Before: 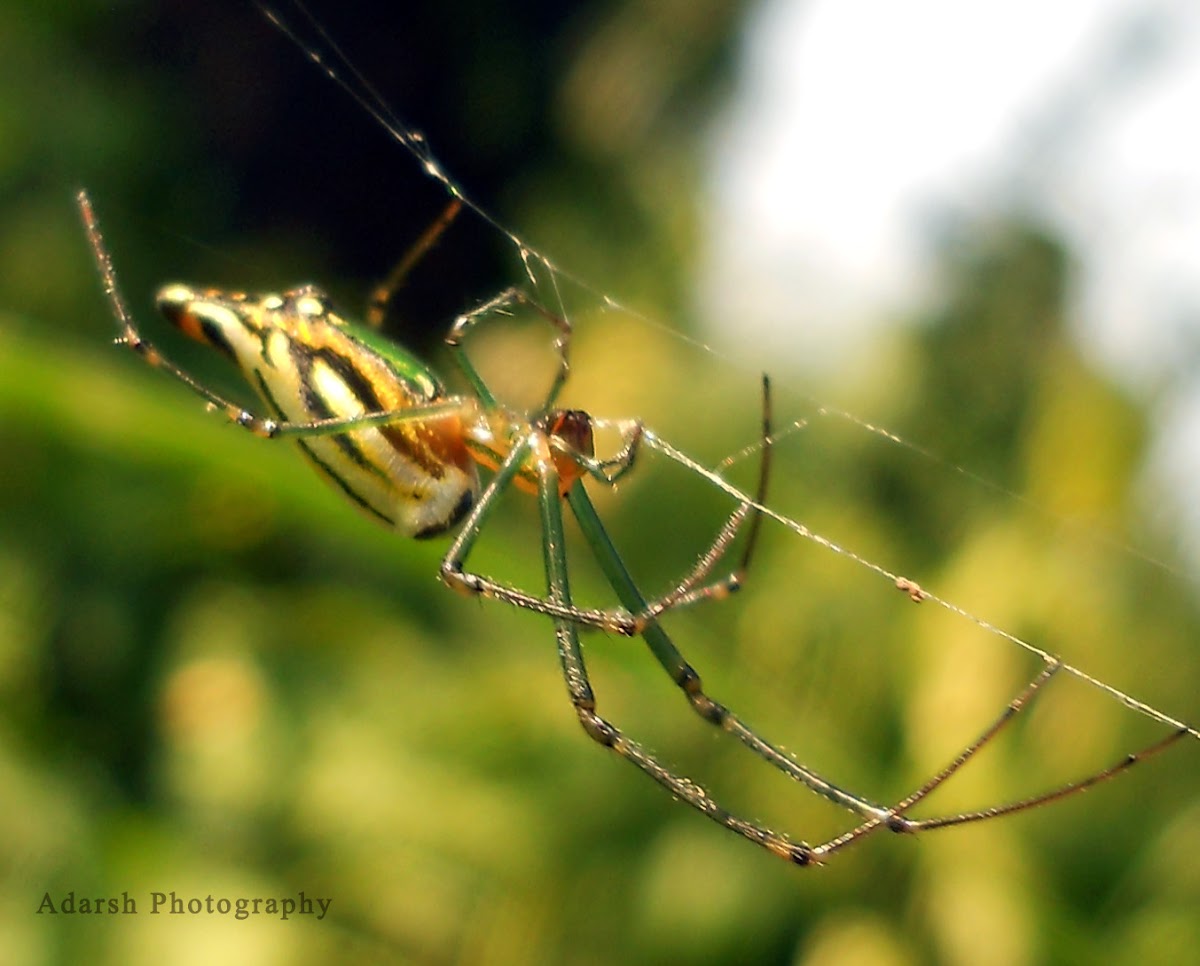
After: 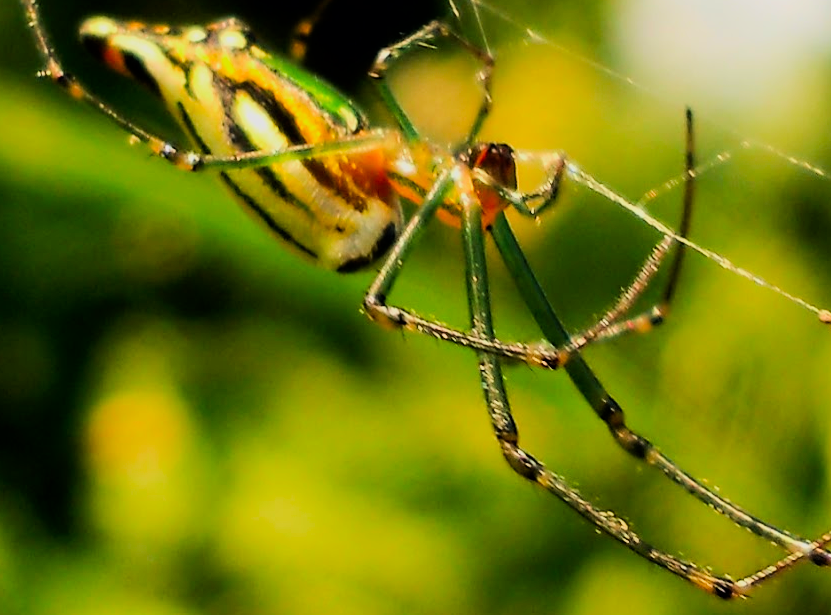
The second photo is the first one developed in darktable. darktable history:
crop: left 6.488%, top 27.668%, right 24.183%, bottom 8.656%
filmic rgb: black relative exposure -7.15 EV, white relative exposure 5.36 EV, hardness 3.02, color science v6 (2022)
tone equalizer: -8 EV -0.75 EV, -7 EV -0.7 EV, -6 EV -0.6 EV, -5 EV -0.4 EV, -3 EV 0.4 EV, -2 EV 0.6 EV, -1 EV 0.7 EV, +0 EV 0.75 EV, edges refinement/feathering 500, mask exposure compensation -1.57 EV, preserve details no
contrast brightness saturation: brightness -0.02, saturation 0.35
